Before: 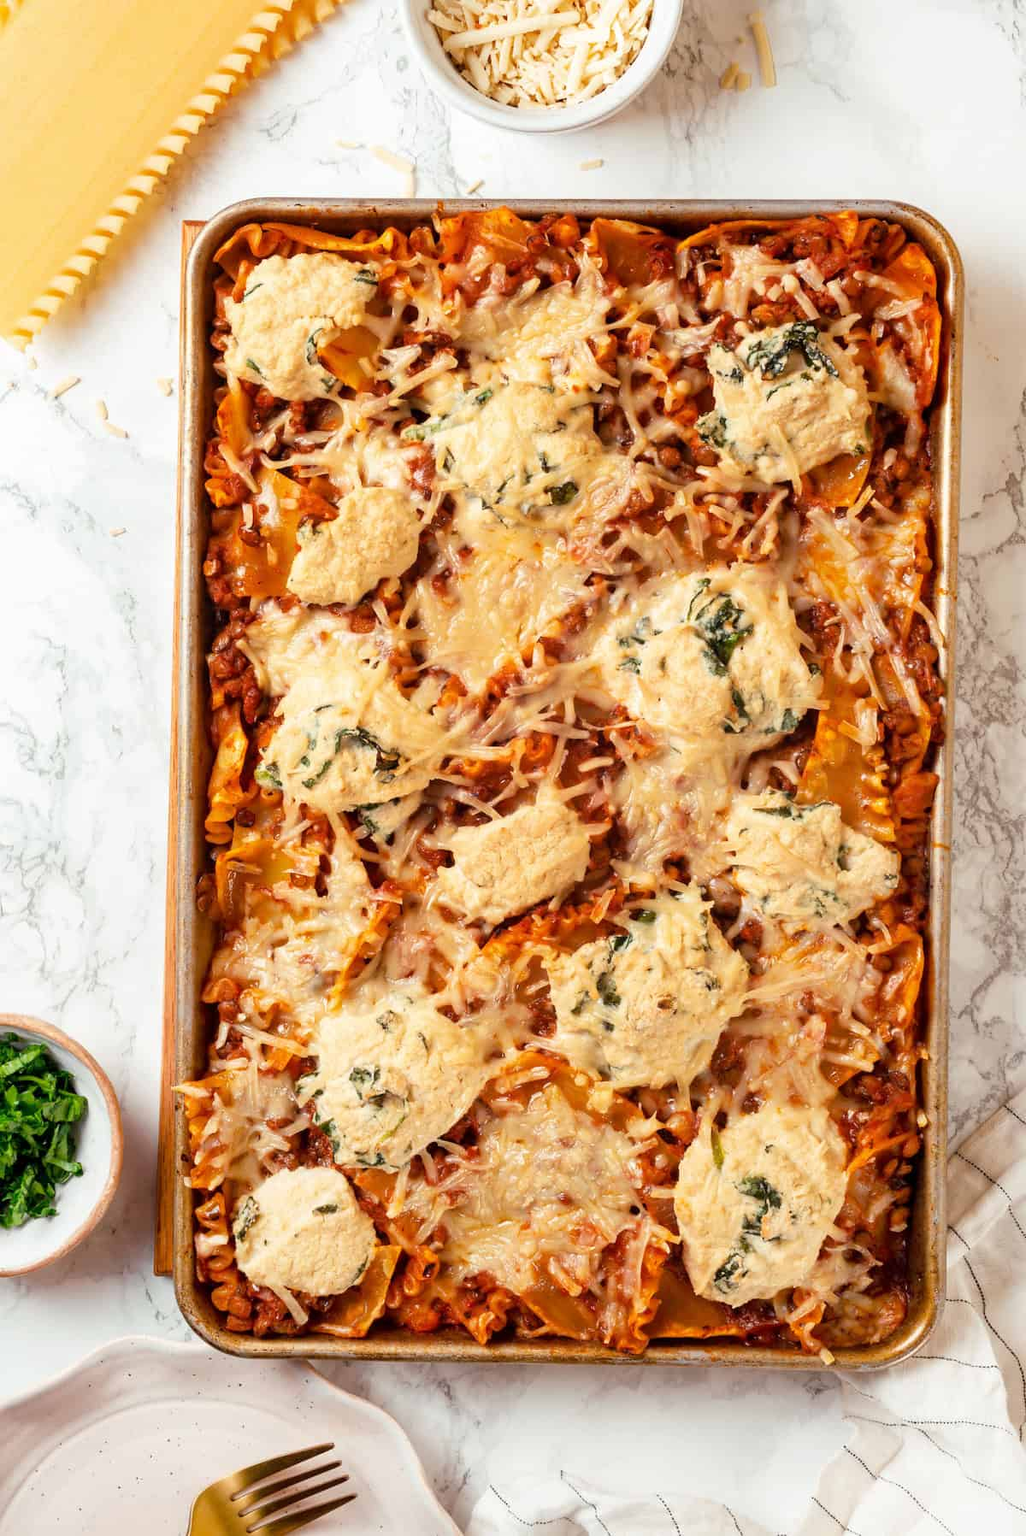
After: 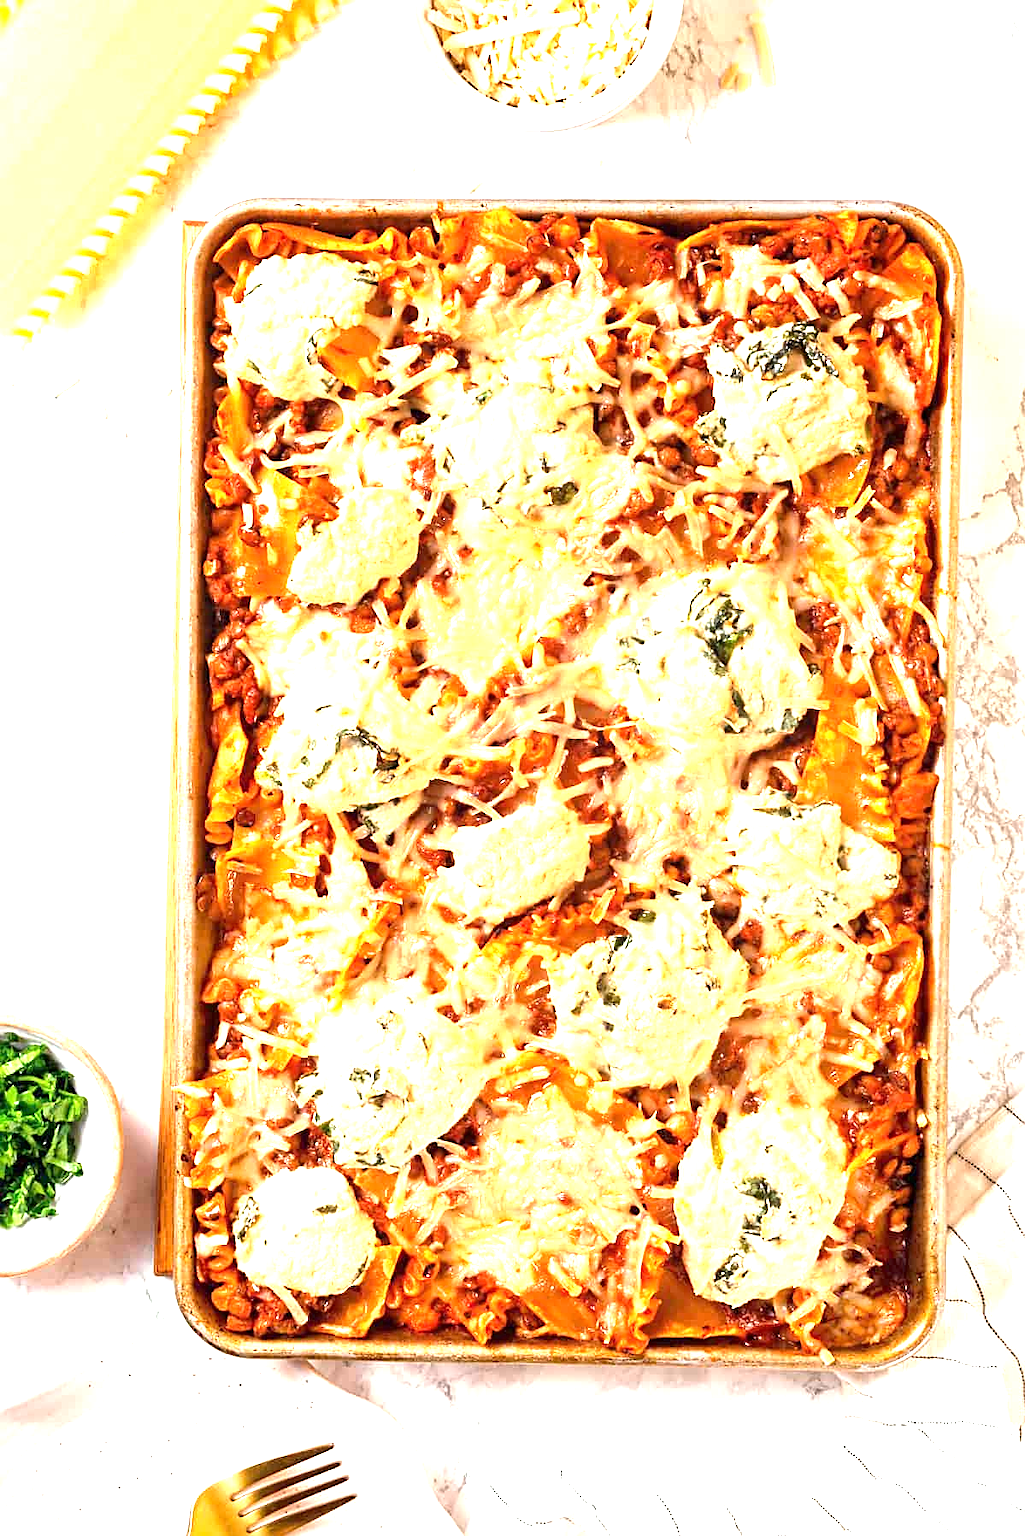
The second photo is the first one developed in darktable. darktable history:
sharpen: on, module defaults
exposure: black level correction 0, exposure 1.5 EV, compensate highlight preservation false
